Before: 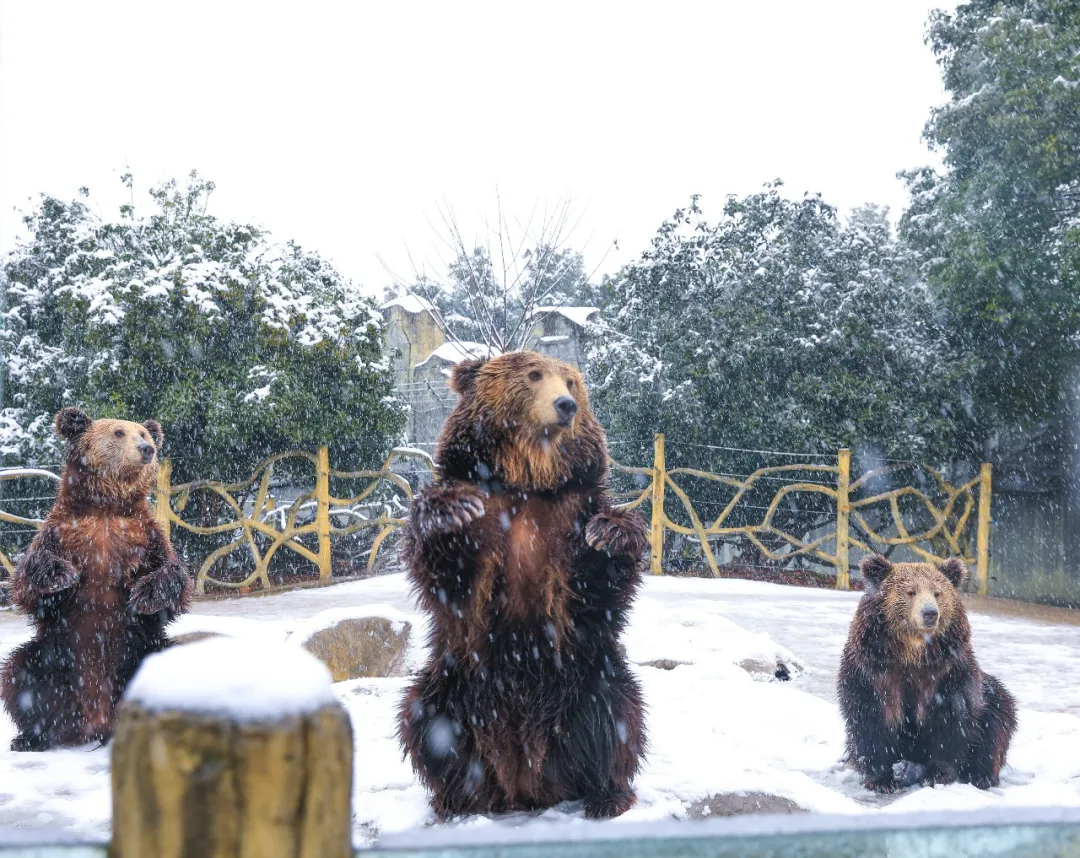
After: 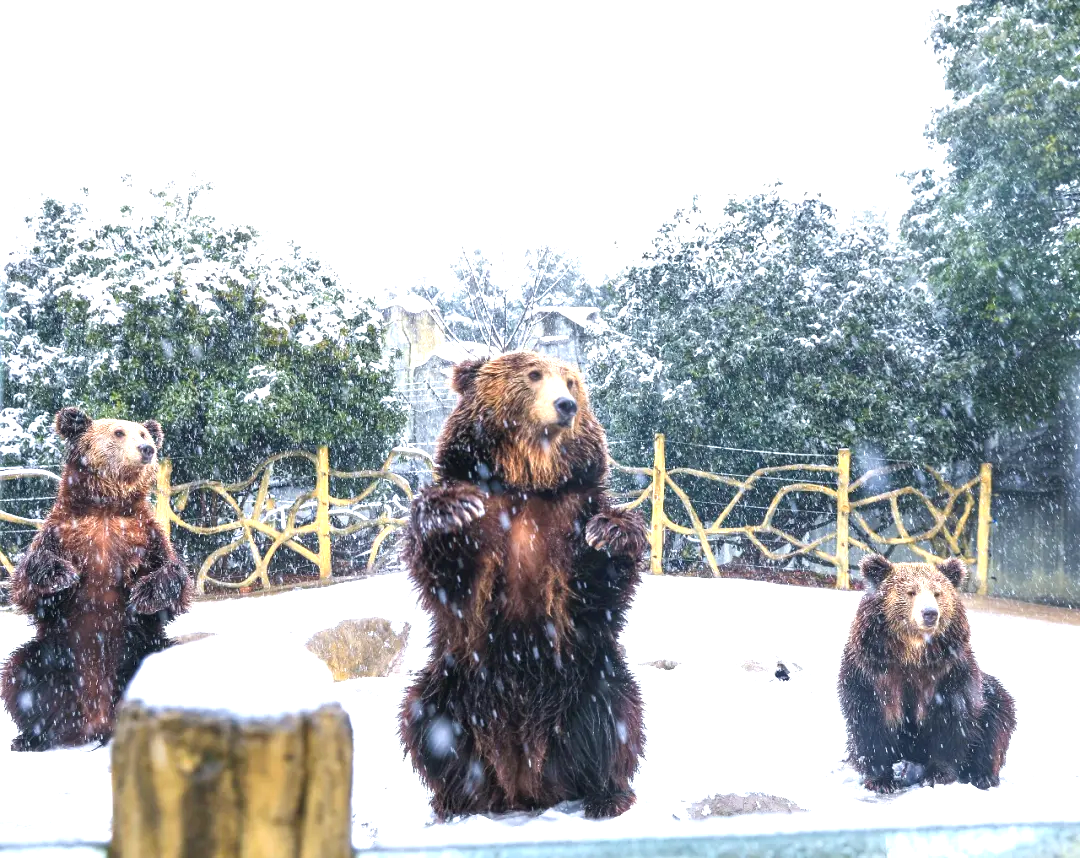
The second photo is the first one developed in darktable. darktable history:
contrast brightness saturation: brightness -0.09
exposure: black level correction 0.001, exposure 1.05 EV, compensate exposure bias true, compensate highlight preservation false
